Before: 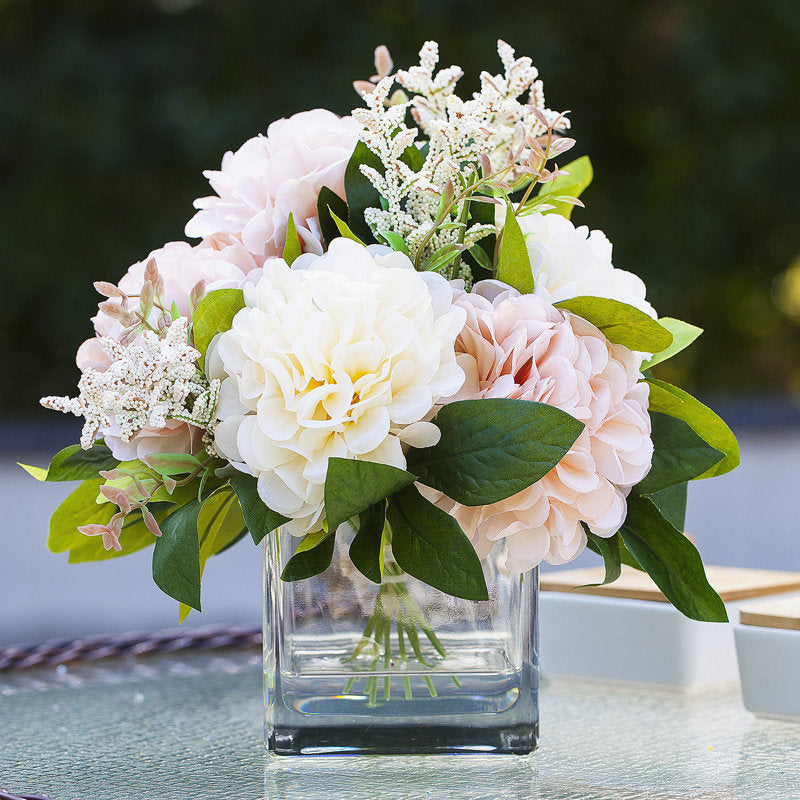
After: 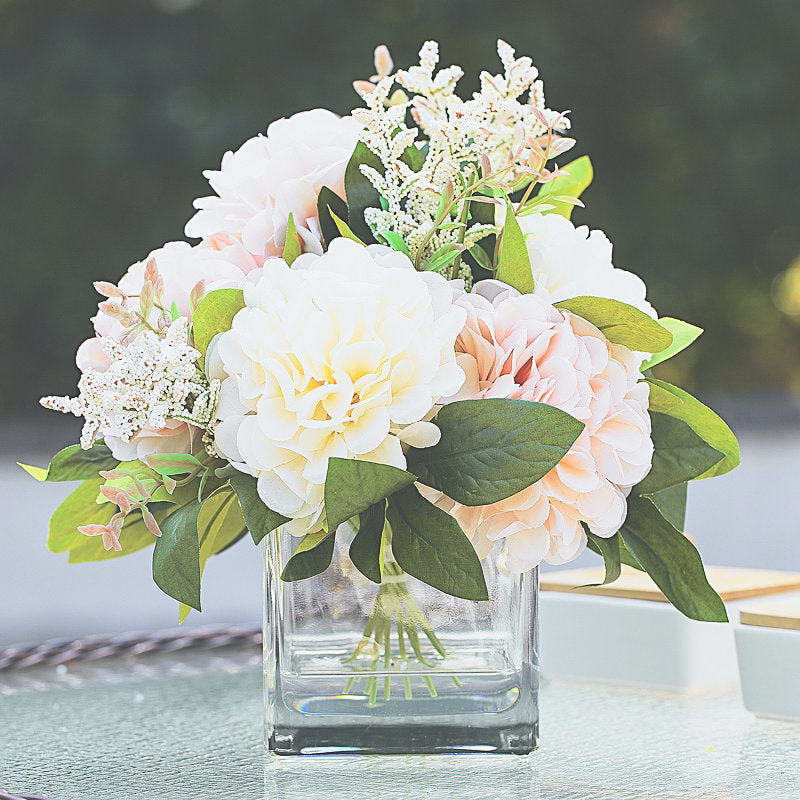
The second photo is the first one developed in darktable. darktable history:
exposure: black level correction -0.041, exposure 0.064 EV, compensate highlight preservation false
sharpen: on, module defaults
tone curve: curves: ch0 [(0, 0.026) (0.104, 0.1) (0.233, 0.262) (0.398, 0.507) (0.498, 0.621) (0.65, 0.757) (0.835, 0.883) (1, 0.961)]; ch1 [(0, 0) (0.346, 0.307) (0.408, 0.369) (0.453, 0.457) (0.482, 0.476) (0.502, 0.498) (0.521, 0.507) (0.553, 0.554) (0.638, 0.646) (0.693, 0.727) (1, 1)]; ch2 [(0, 0) (0.366, 0.337) (0.434, 0.46) (0.485, 0.494) (0.5, 0.494) (0.511, 0.508) (0.537, 0.55) (0.579, 0.599) (0.663, 0.67) (1, 1)], color space Lab, independent channels, preserve colors none
